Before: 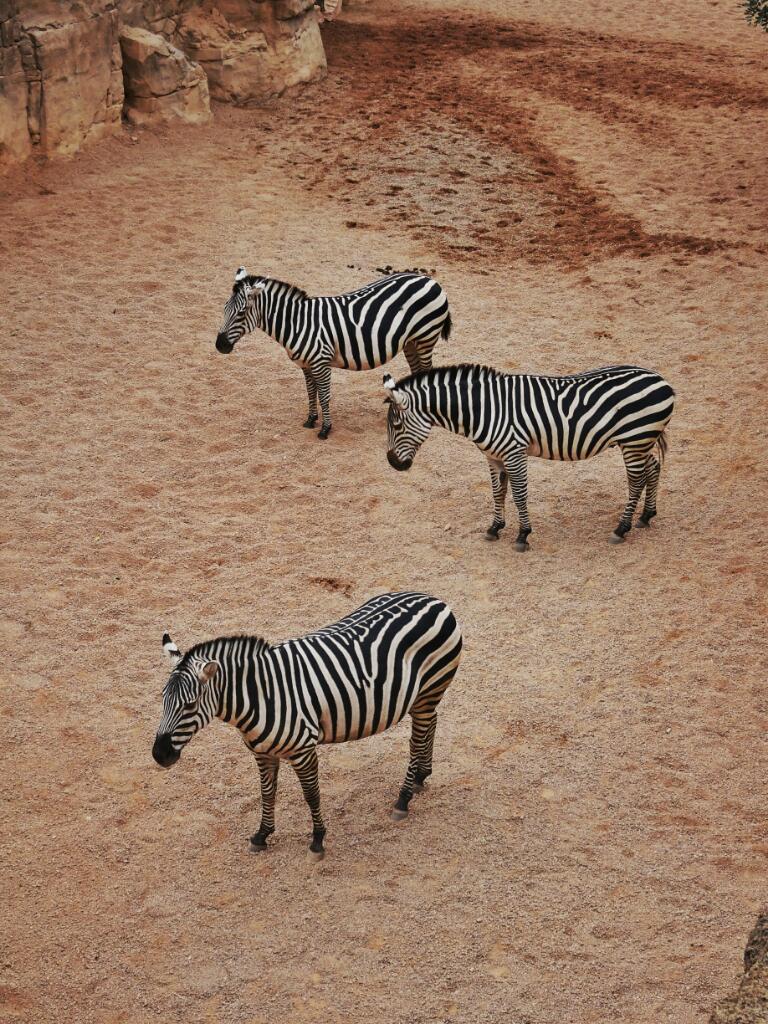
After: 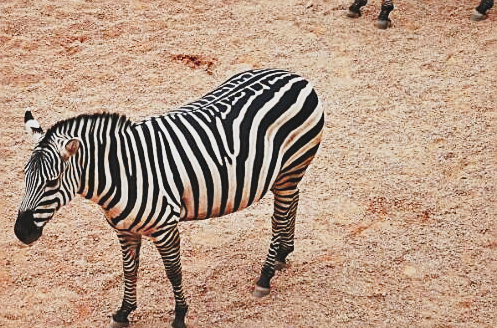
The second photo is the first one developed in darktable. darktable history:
crop: left 18.048%, top 51.124%, right 17.224%, bottom 16.836%
base curve: curves: ch0 [(0, 0) (0.036, 0.037) (0.121, 0.228) (0.46, 0.76) (0.859, 0.983) (1, 1)], preserve colors none
shadows and highlights: soften with gaussian
contrast brightness saturation: contrast -0.15, brightness 0.049, saturation -0.132
local contrast: highlights 104%, shadows 99%, detail 120%, midtone range 0.2
sharpen: on, module defaults
color zones: curves: ch1 [(0.263, 0.53) (0.376, 0.287) (0.487, 0.512) (0.748, 0.547) (1, 0.513)]; ch2 [(0.262, 0.45) (0.751, 0.477)]
